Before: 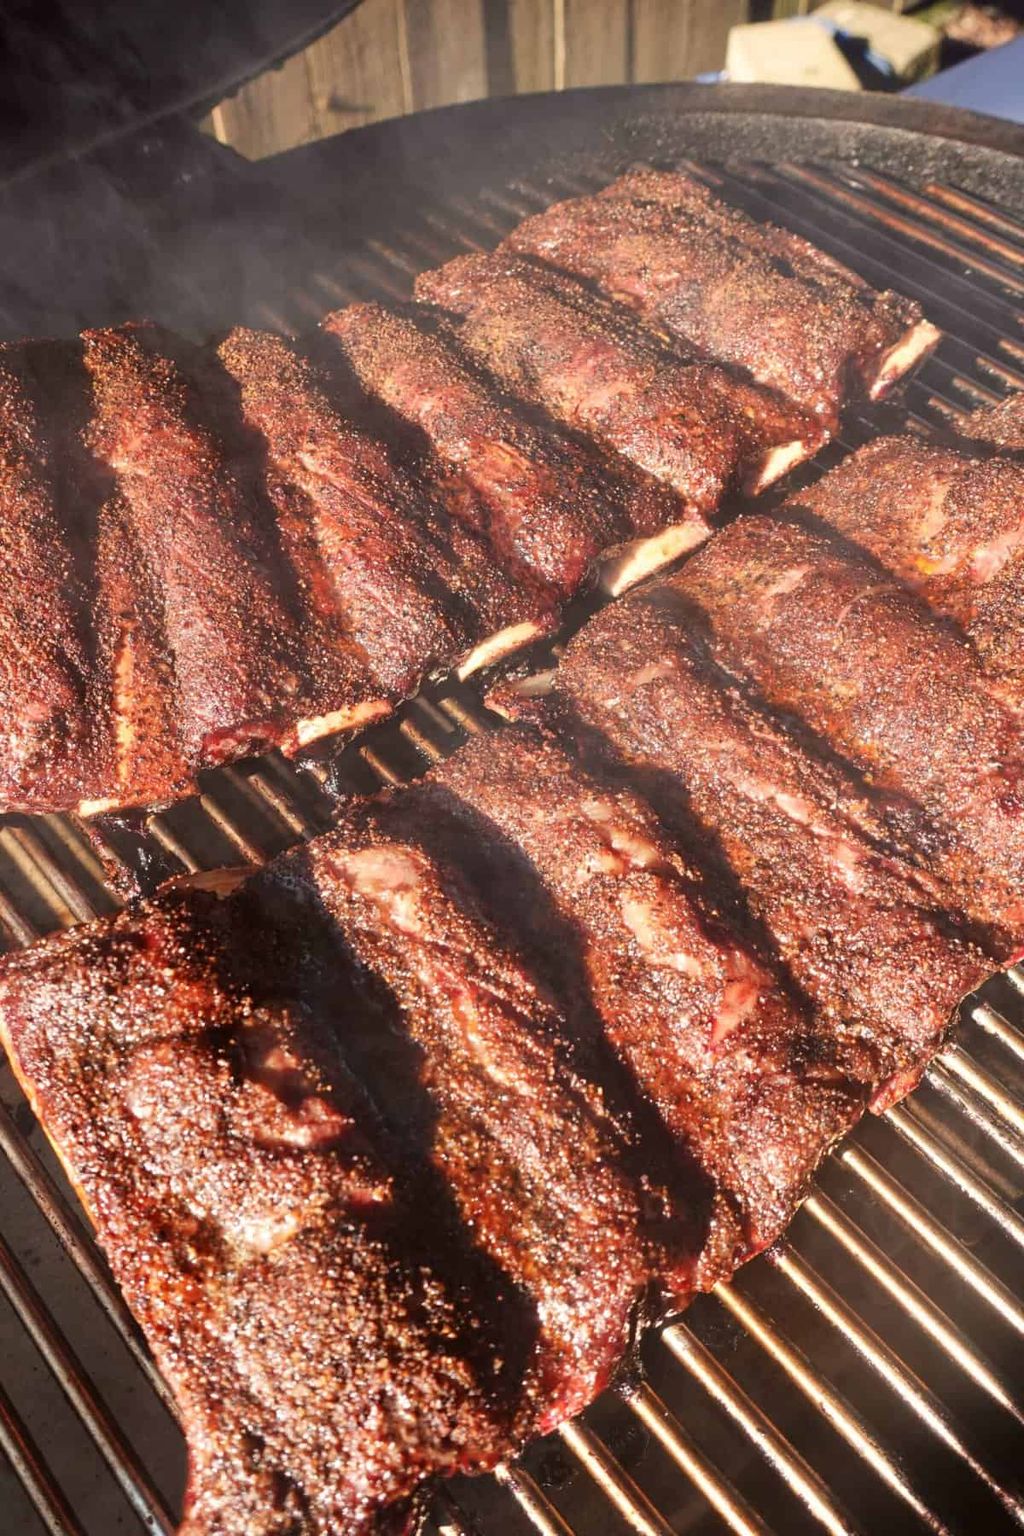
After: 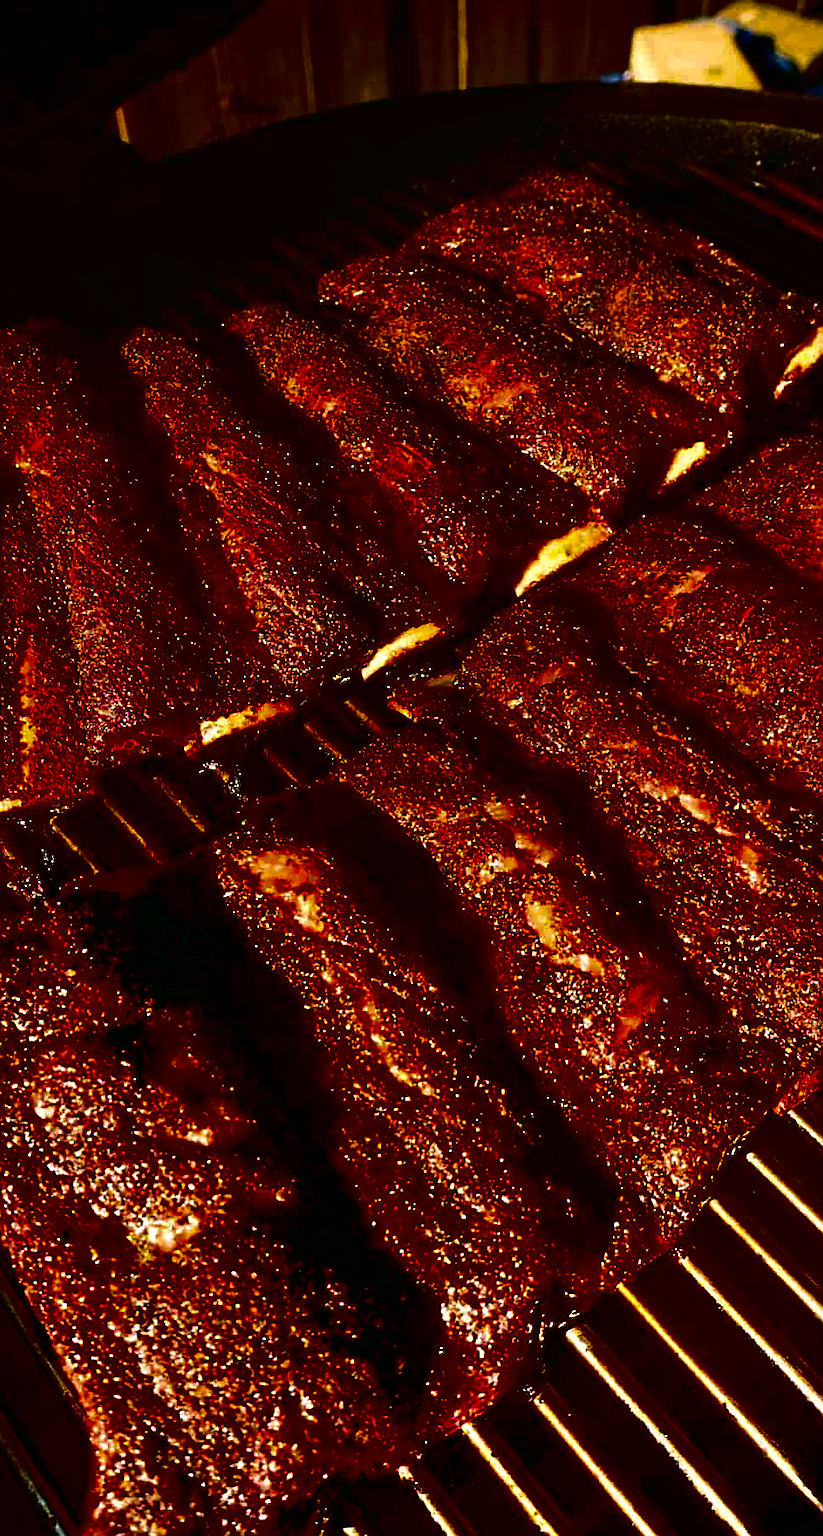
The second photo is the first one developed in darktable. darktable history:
crop and rotate: left 9.503%, right 10.122%
sharpen: on, module defaults
contrast brightness saturation: brightness -0.992, saturation 0.984
color balance rgb: shadows lift › chroma 0.874%, shadows lift › hue 114.41°, global offset › luminance 0.248%, global offset › hue 172.32°, perceptual saturation grading › global saturation 29.782%, perceptual brilliance grading › highlights 2.308%, perceptual brilliance grading › mid-tones -50.284%, perceptual brilliance grading › shadows -49.685%, global vibrance 20%
exposure: black level correction 0.01, exposure 0.015 EV, compensate exposure bias true, compensate highlight preservation false
color correction: highlights a* 4.04, highlights b* 4.95, shadows a* -7.32, shadows b* 5.08
